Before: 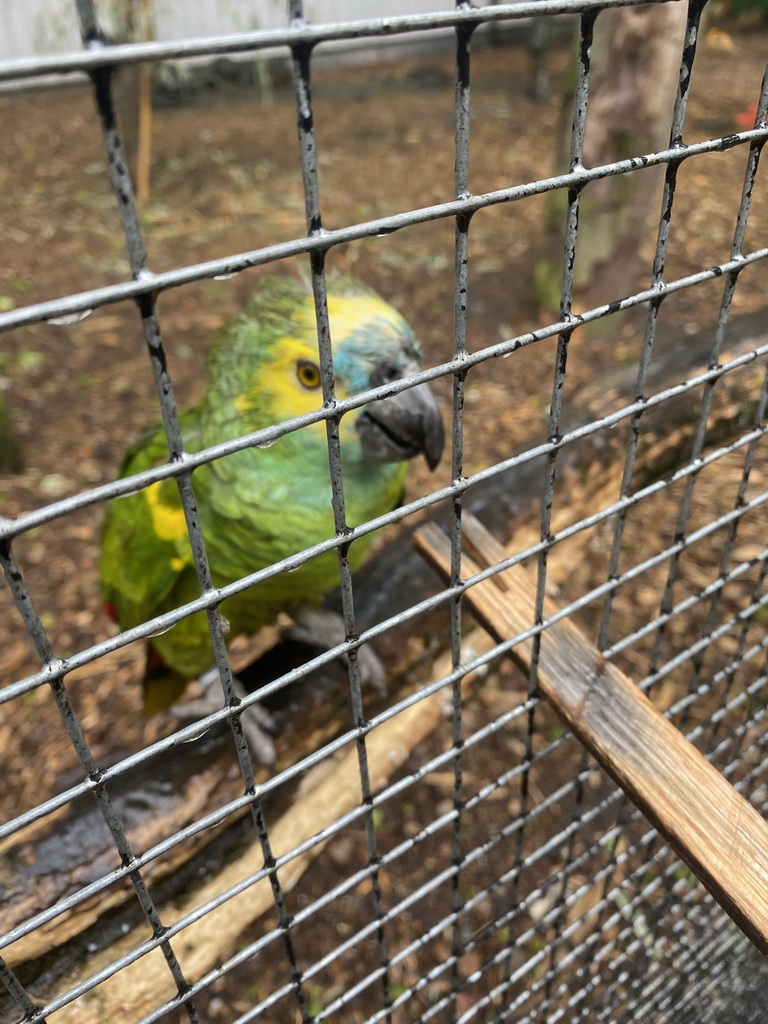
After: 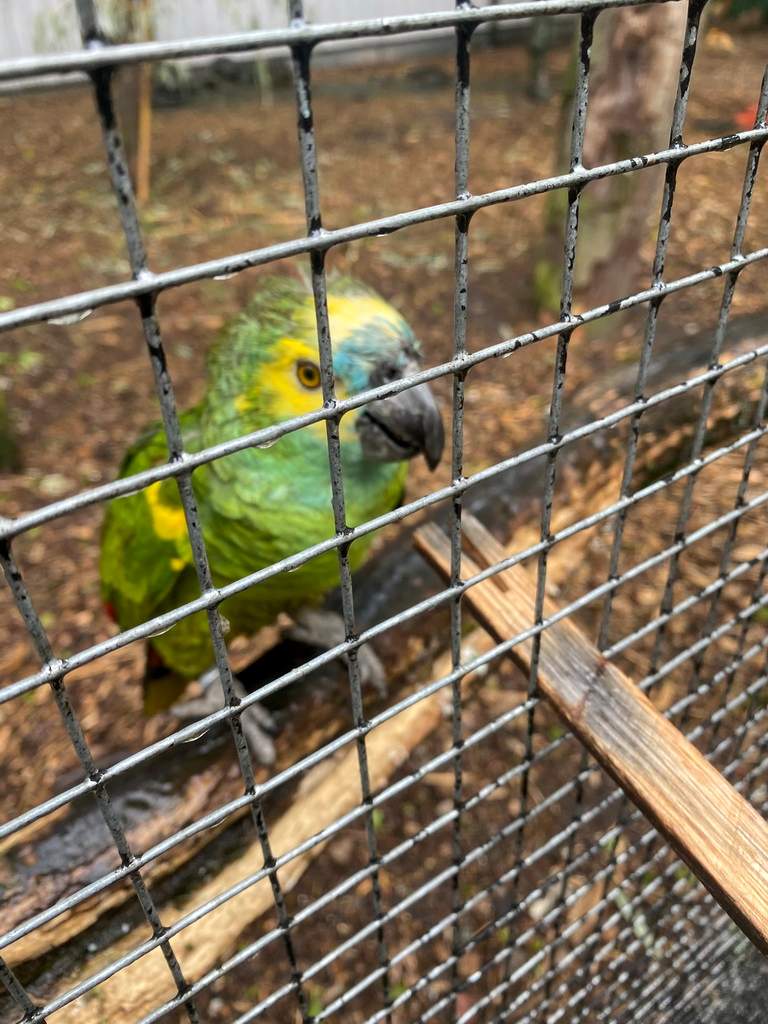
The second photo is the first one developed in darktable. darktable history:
local contrast: highlights 107%, shadows 98%, detail 120%, midtone range 0.2
